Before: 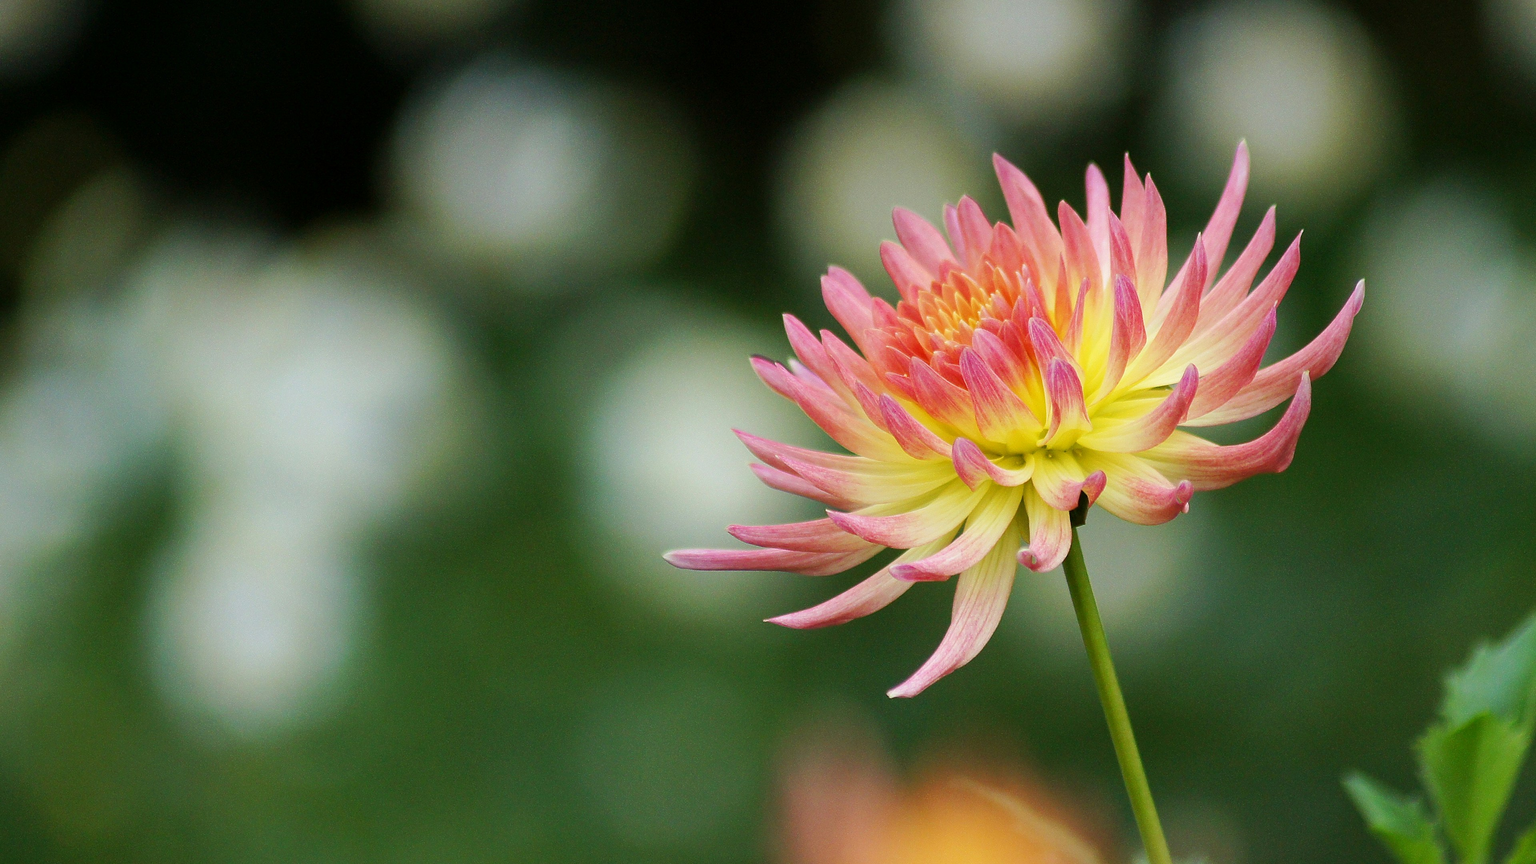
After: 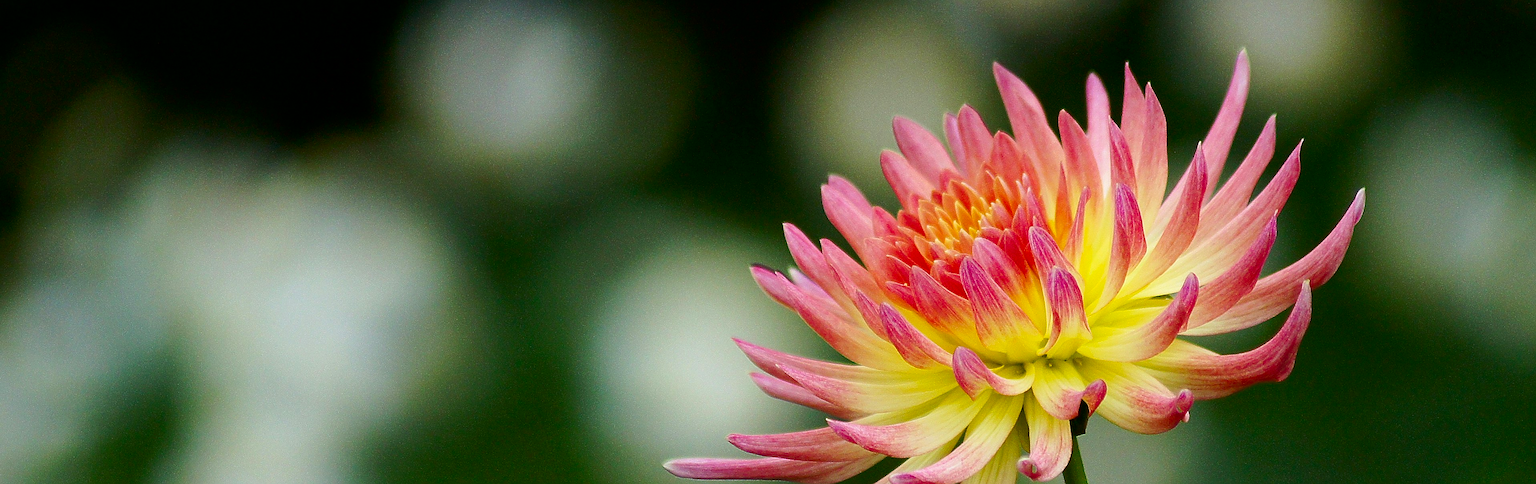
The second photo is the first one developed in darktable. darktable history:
contrast brightness saturation: contrast 0.12, brightness -0.12, saturation 0.2
sharpen: on, module defaults
crop and rotate: top 10.605%, bottom 33.274%
